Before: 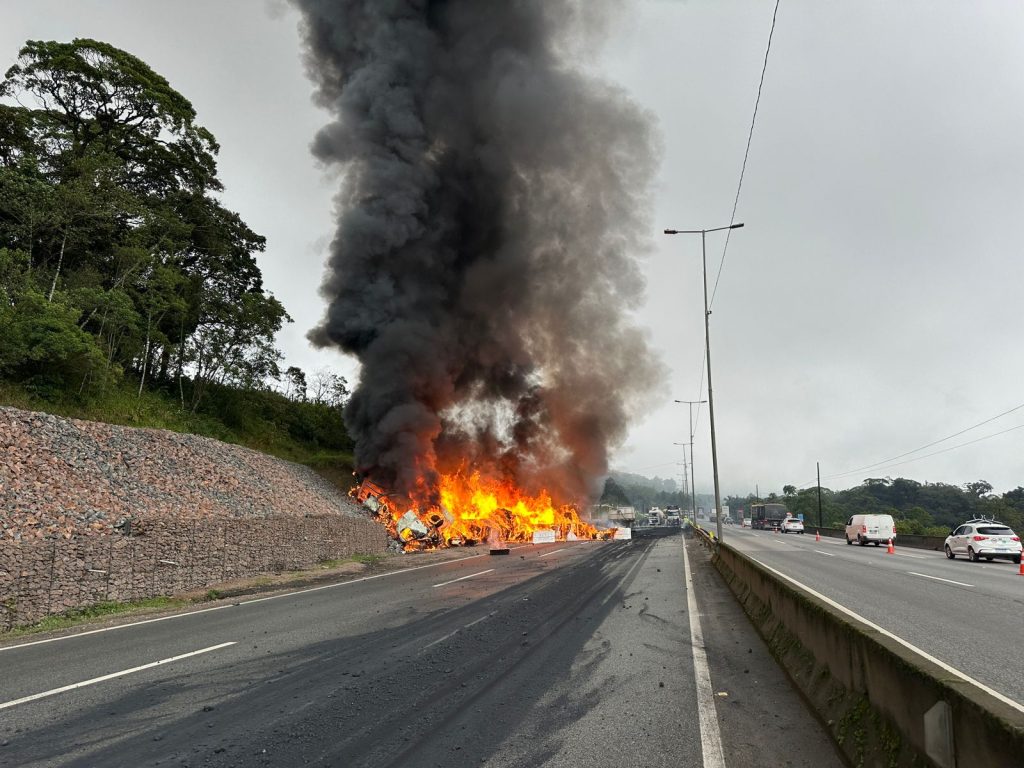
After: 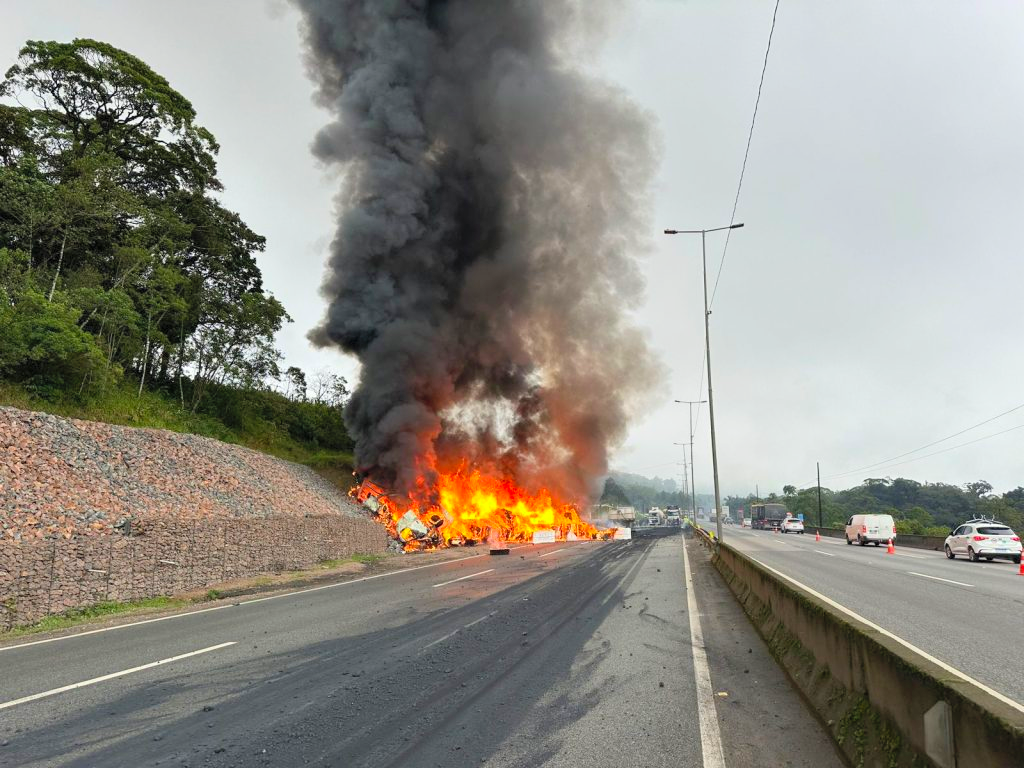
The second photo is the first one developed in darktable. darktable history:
tone equalizer: on, module defaults
contrast brightness saturation: contrast 0.07, brightness 0.18, saturation 0.4
